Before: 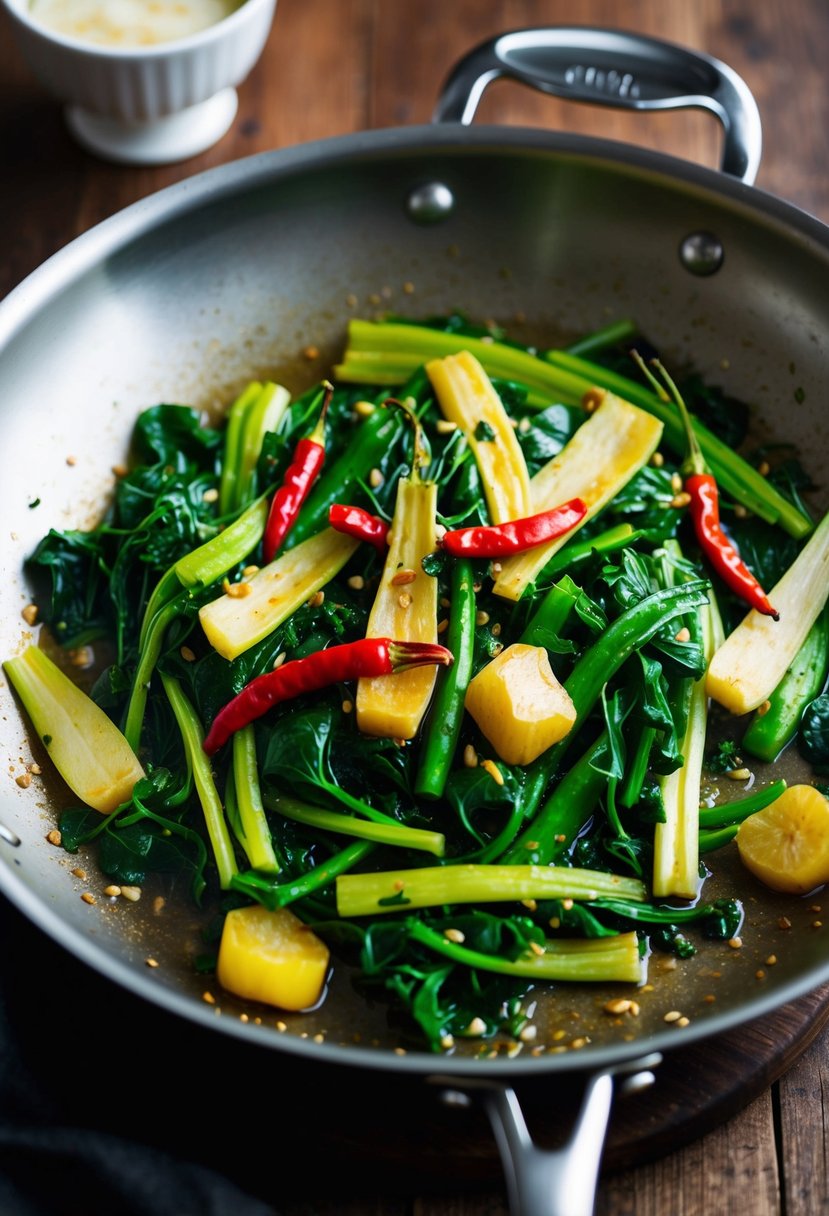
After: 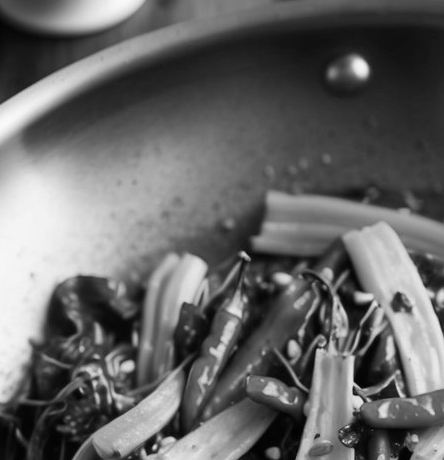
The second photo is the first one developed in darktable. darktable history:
monochrome: size 1
crop: left 10.121%, top 10.631%, right 36.218%, bottom 51.526%
